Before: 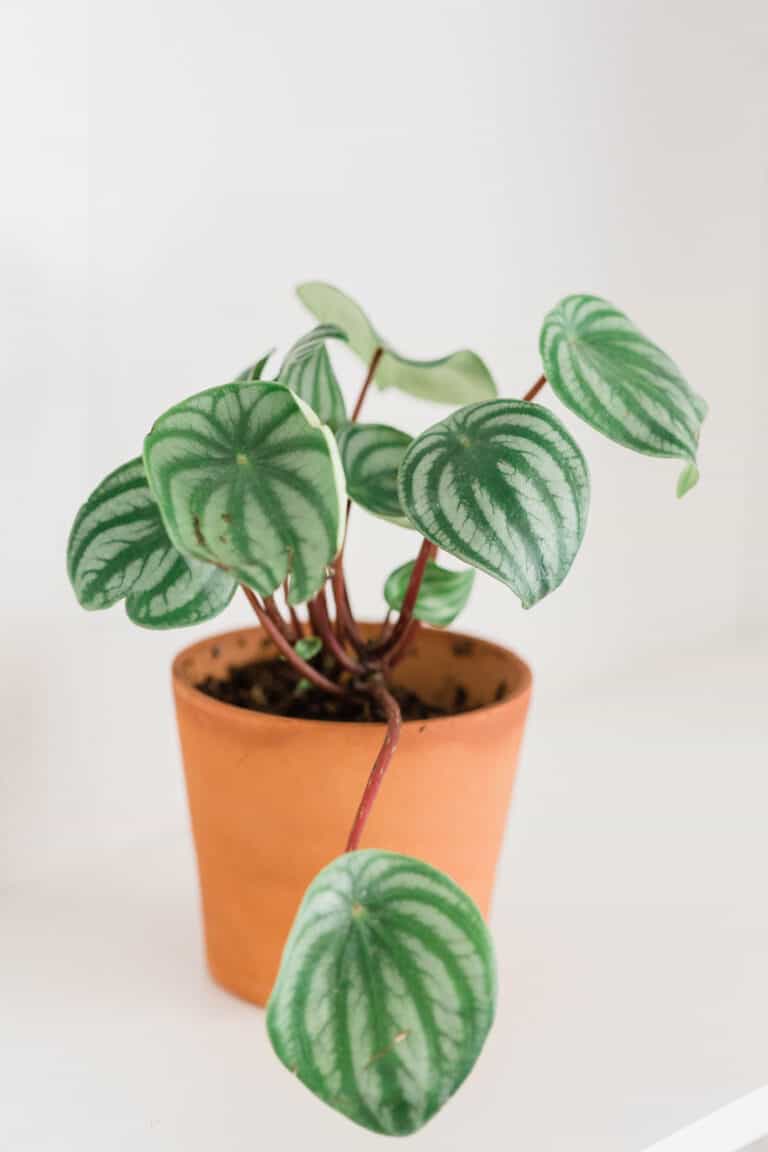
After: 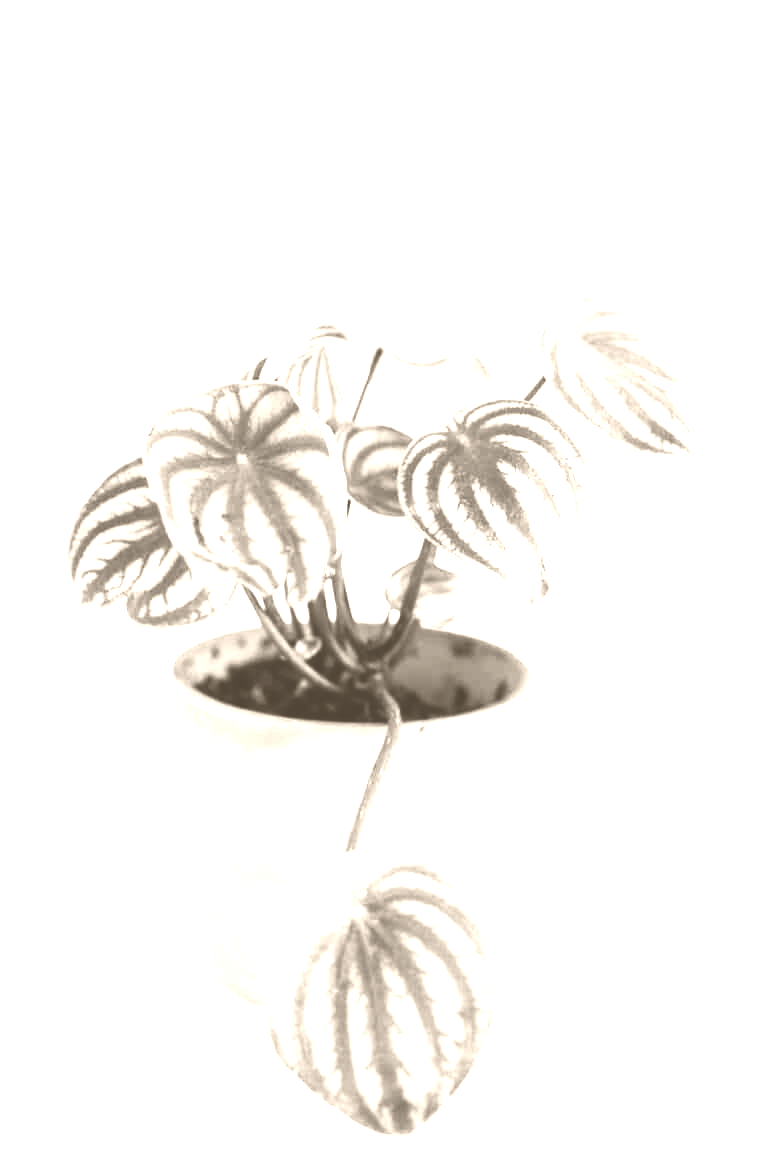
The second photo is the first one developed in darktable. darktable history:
colorize: hue 34.49°, saturation 35.33%, source mix 100%, version 1
tone equalizer: -8 EV -1.08 EV, -7 EV -1.01 EV, -6 EV -0.867 EV, -5 EV -0.578 EV, -3 EV 0.578 EV, -2 EV 0.867 EV, -1 EV 1.01 EV, +0 EV 1.08 EV, edges refinement/feathering 500, mask exposure compensation -1.57 EV, preserve details no
